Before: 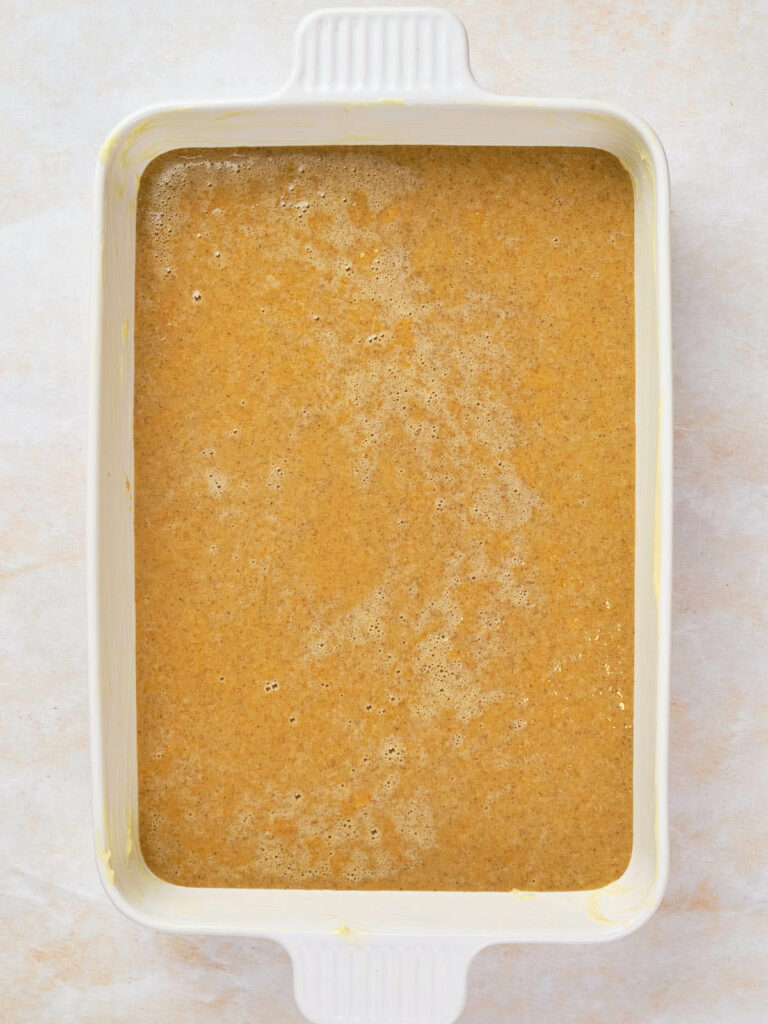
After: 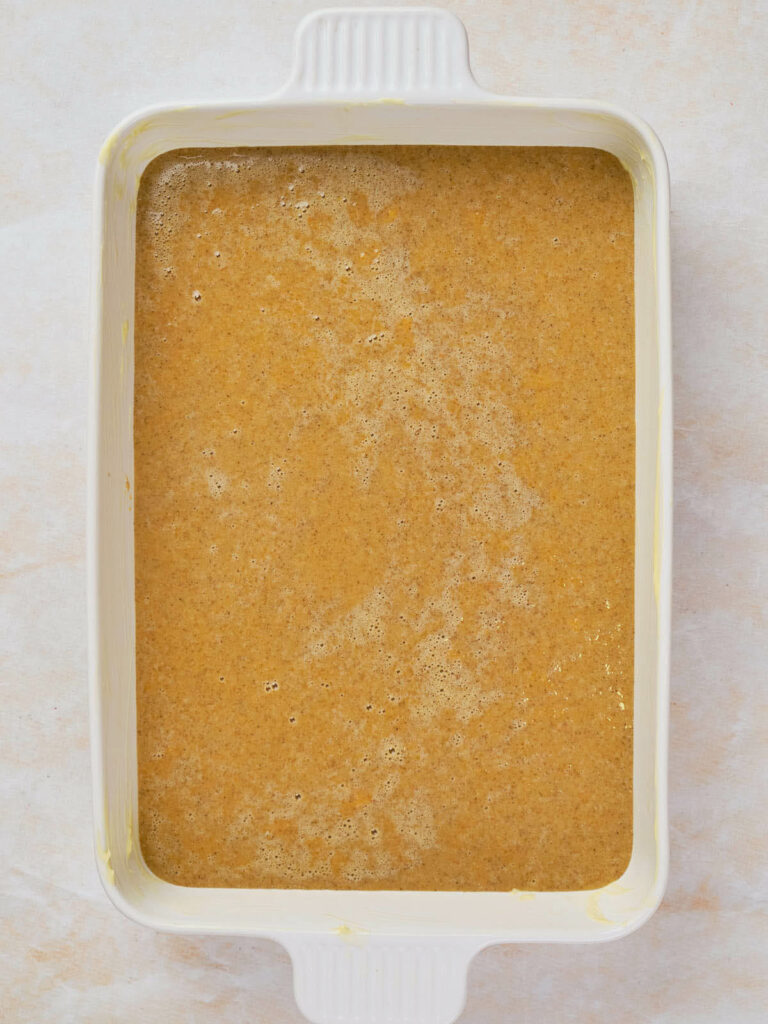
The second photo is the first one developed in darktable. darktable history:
exposure: black level correction 0.001, exposure -0.198 EV, compensate exposure bias true, compensate highlight preservation false
